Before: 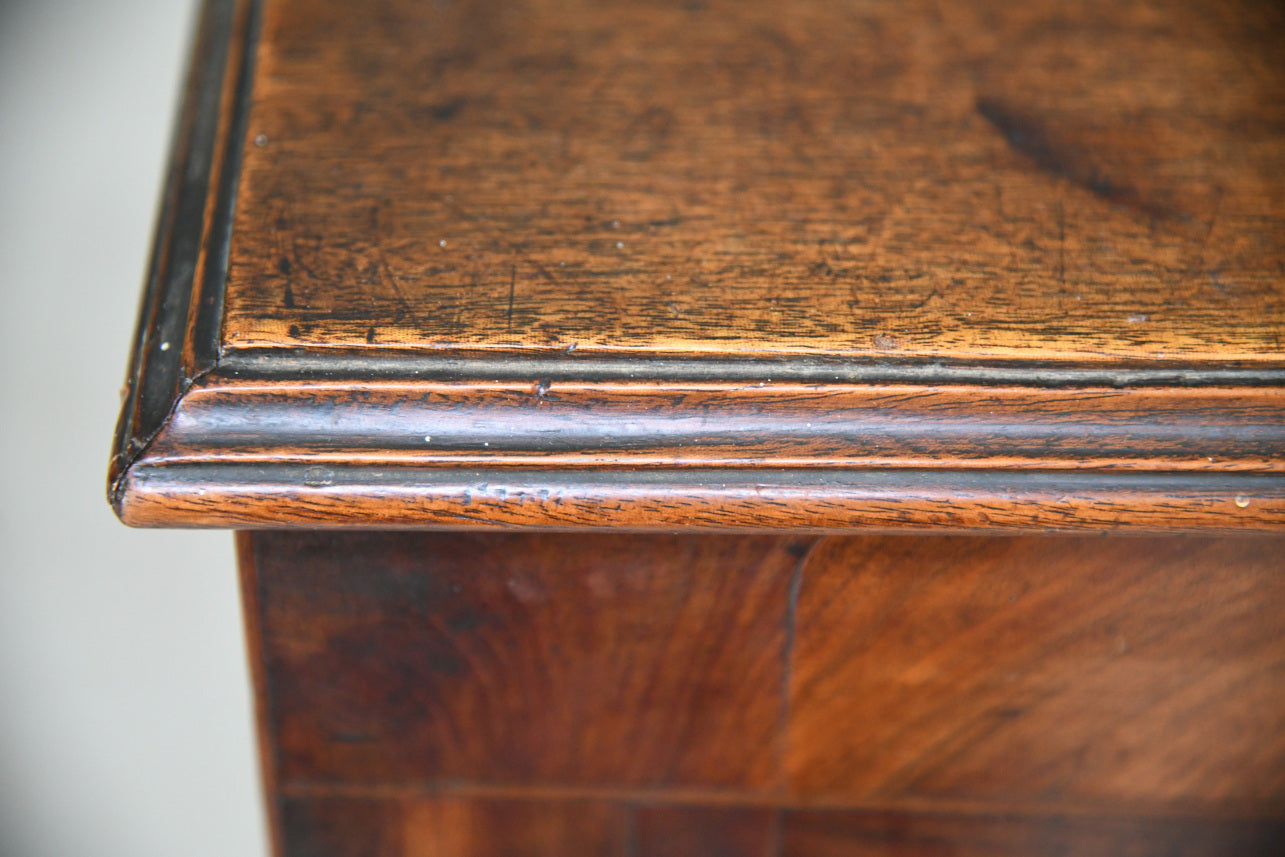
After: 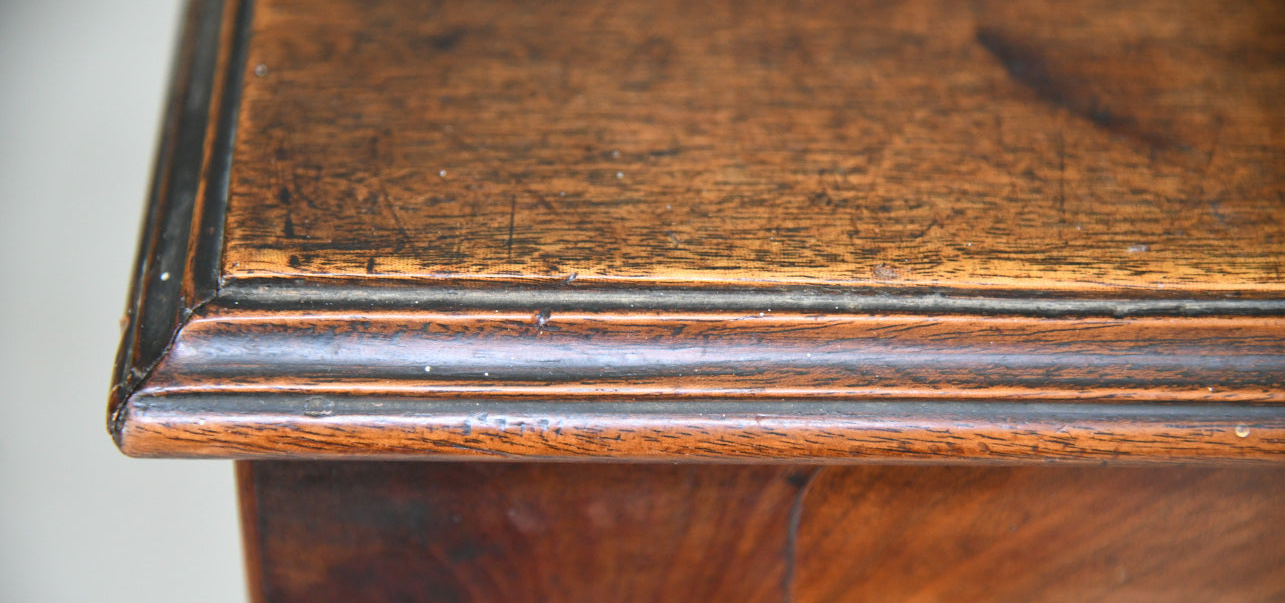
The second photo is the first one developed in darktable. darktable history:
crop and rotate: top 8.189%, bottom 21.335%
